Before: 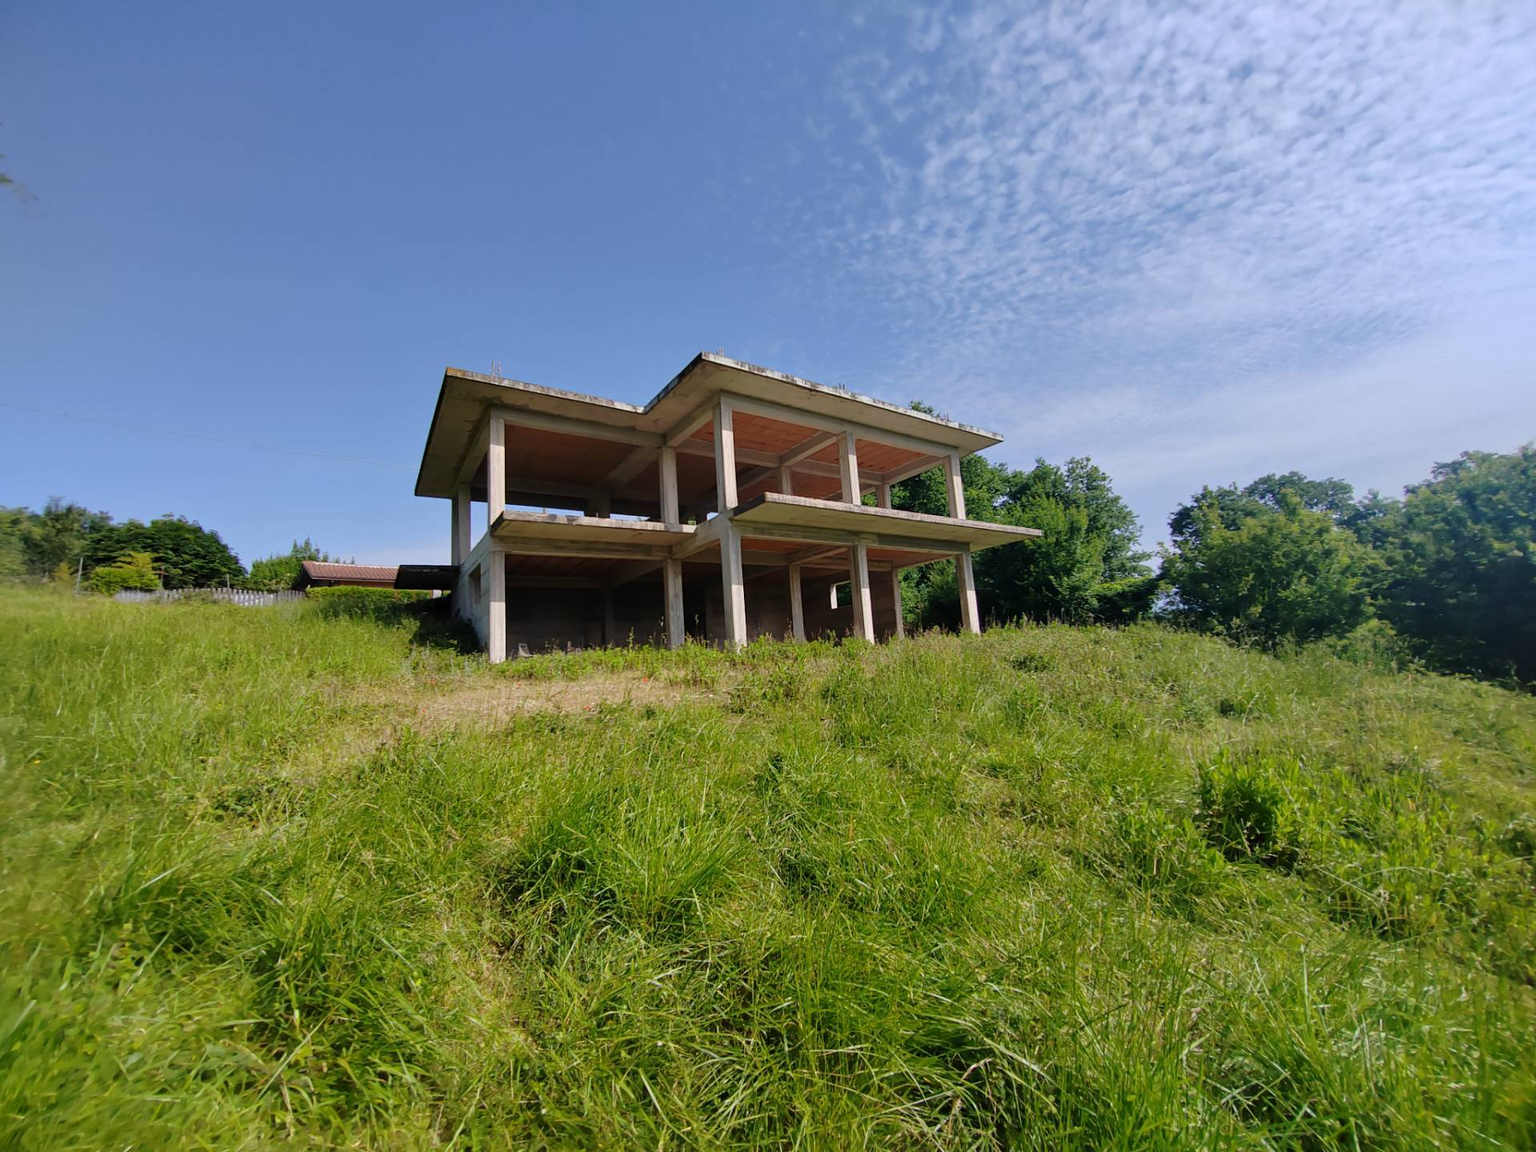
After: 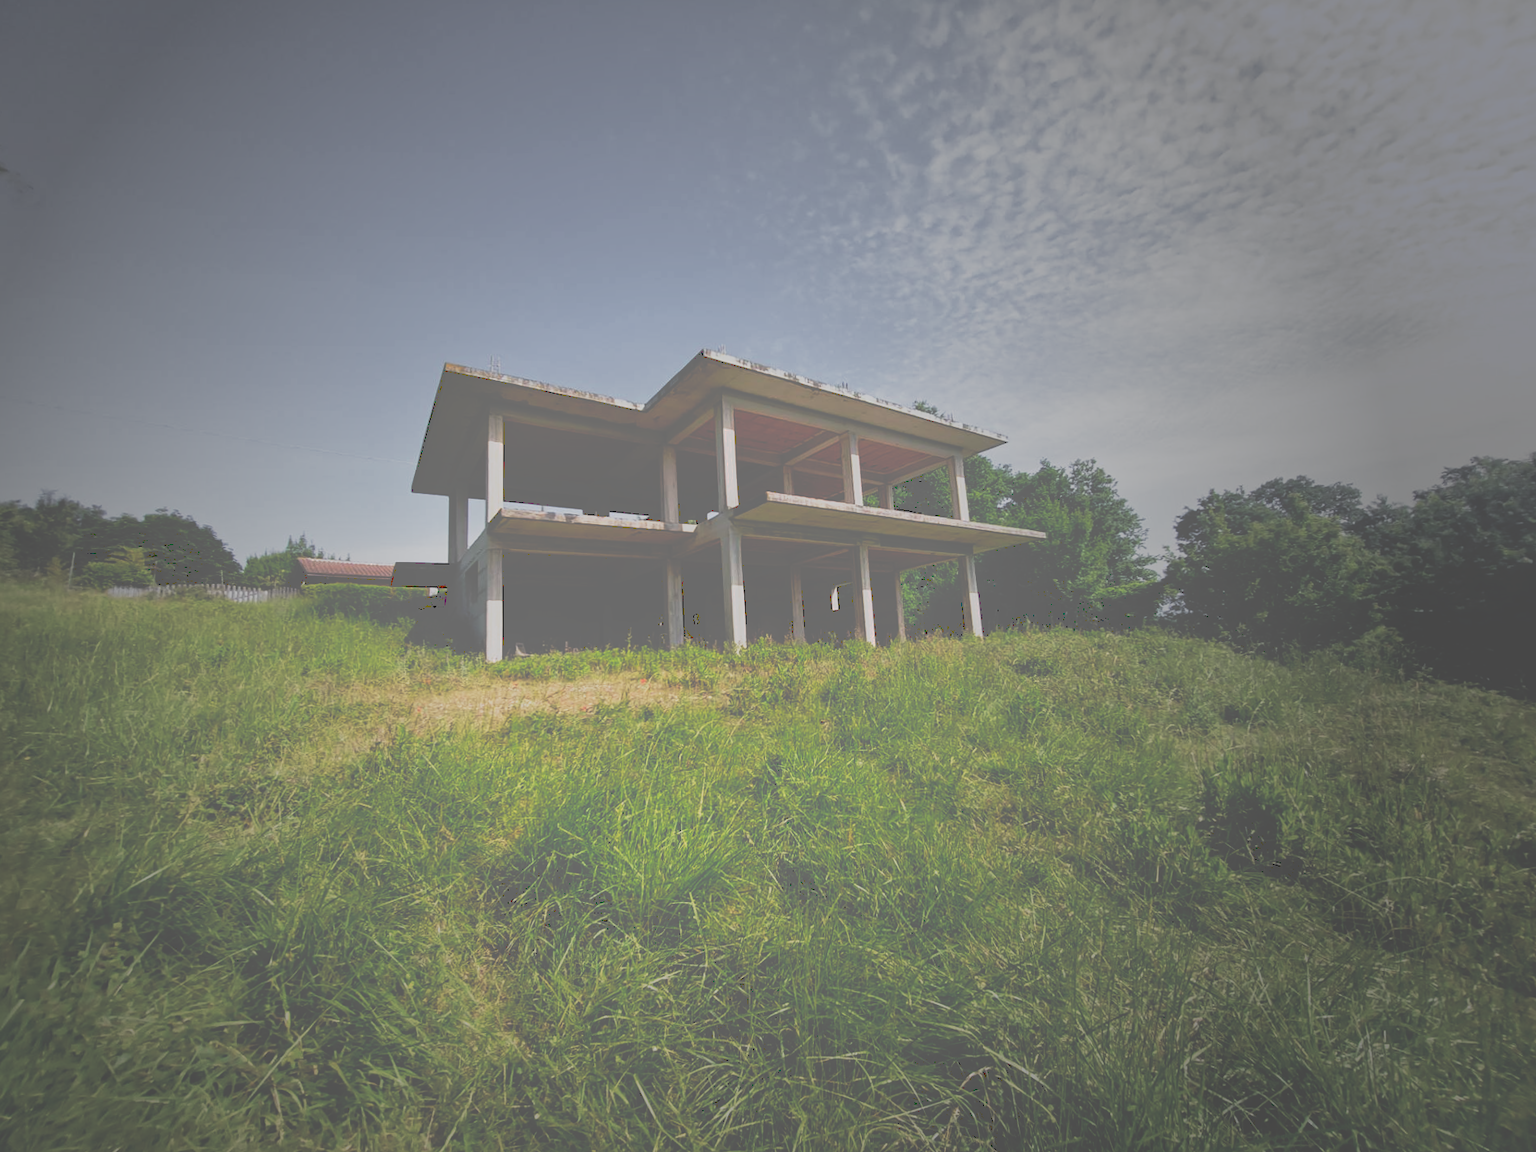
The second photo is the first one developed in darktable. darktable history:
color zones: curves: ch1 [(0.25, 0.61) (0.75, 0.248)]
vignetting: fall-off start 33.76%, fall-off radius 64.94%, brightness -0.575, center (-0.12, -0.002), width/height ratio 0.959
tone curve: curves: ch0 [(0, 0) (0.003, 0.449) (0.011, 0.449) (0.025, 0.449) (0.044, 0.45) (0.069, 0.453) (0.1, 0.453) (0.136, 0.455) (0.177, 0.458) (0.224, 0.462) (0.277, 0.47) (0.335, 0.491) (0.399, 0.522) (0.468, 0.561) (0.543, 0.619) (0.623, 0.69) (0.709, 0.756) (0.801, 0.802) (0.898, 0.825) (1, 1)], preserve colors none
crop and rotate: angle -0.5°
